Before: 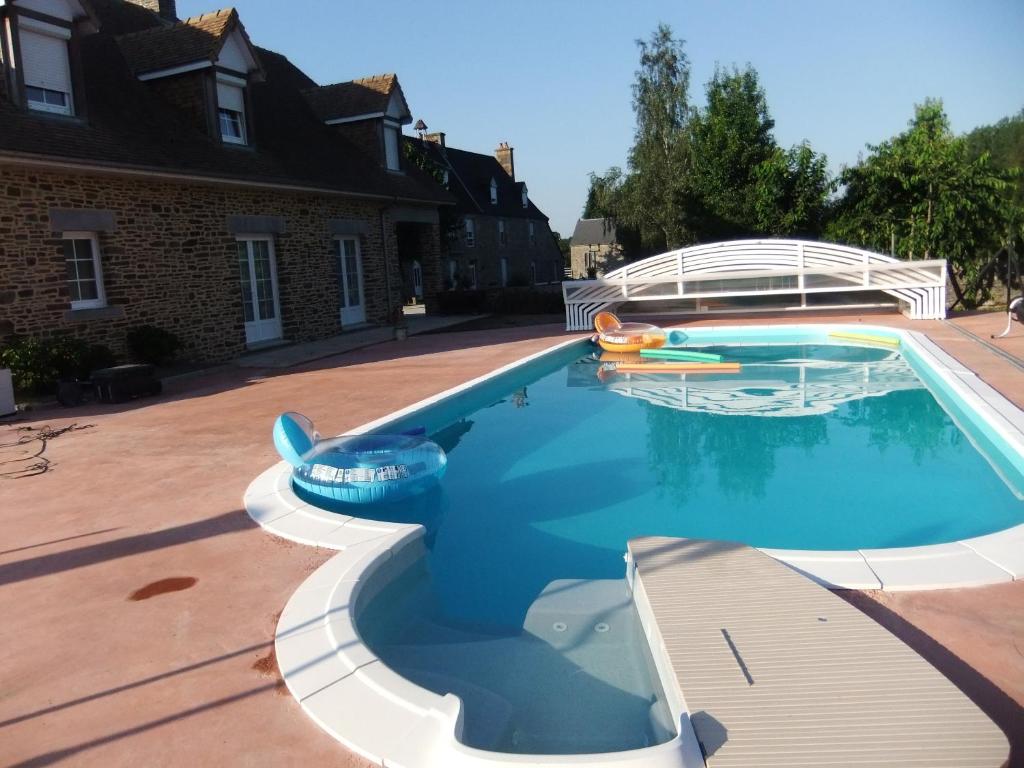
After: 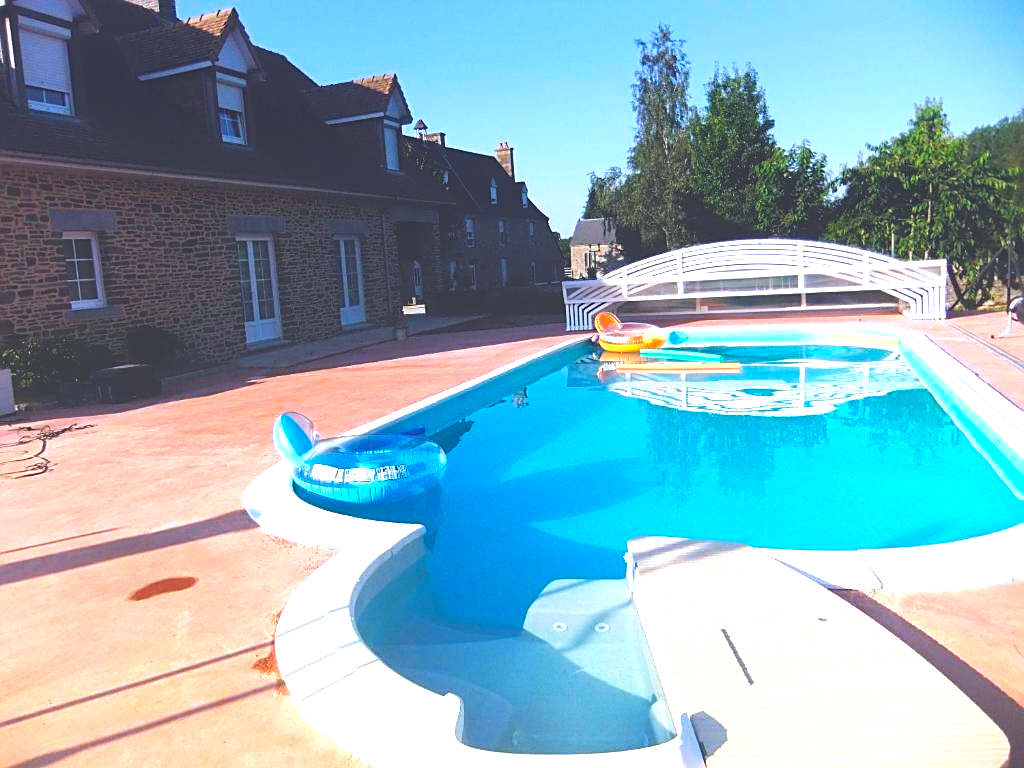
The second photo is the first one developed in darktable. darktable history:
graduated density: hue 238.83°, saturation 50%
levels: mode automatic
color balance rgb: linear chroma grading › global chroma 15%, perceptual saturation grading › global saturation 30%
sharpen: on, module defaults
exposure: black level correction -0.023, exposure 1.397 EV, compensate highlight preservation false
